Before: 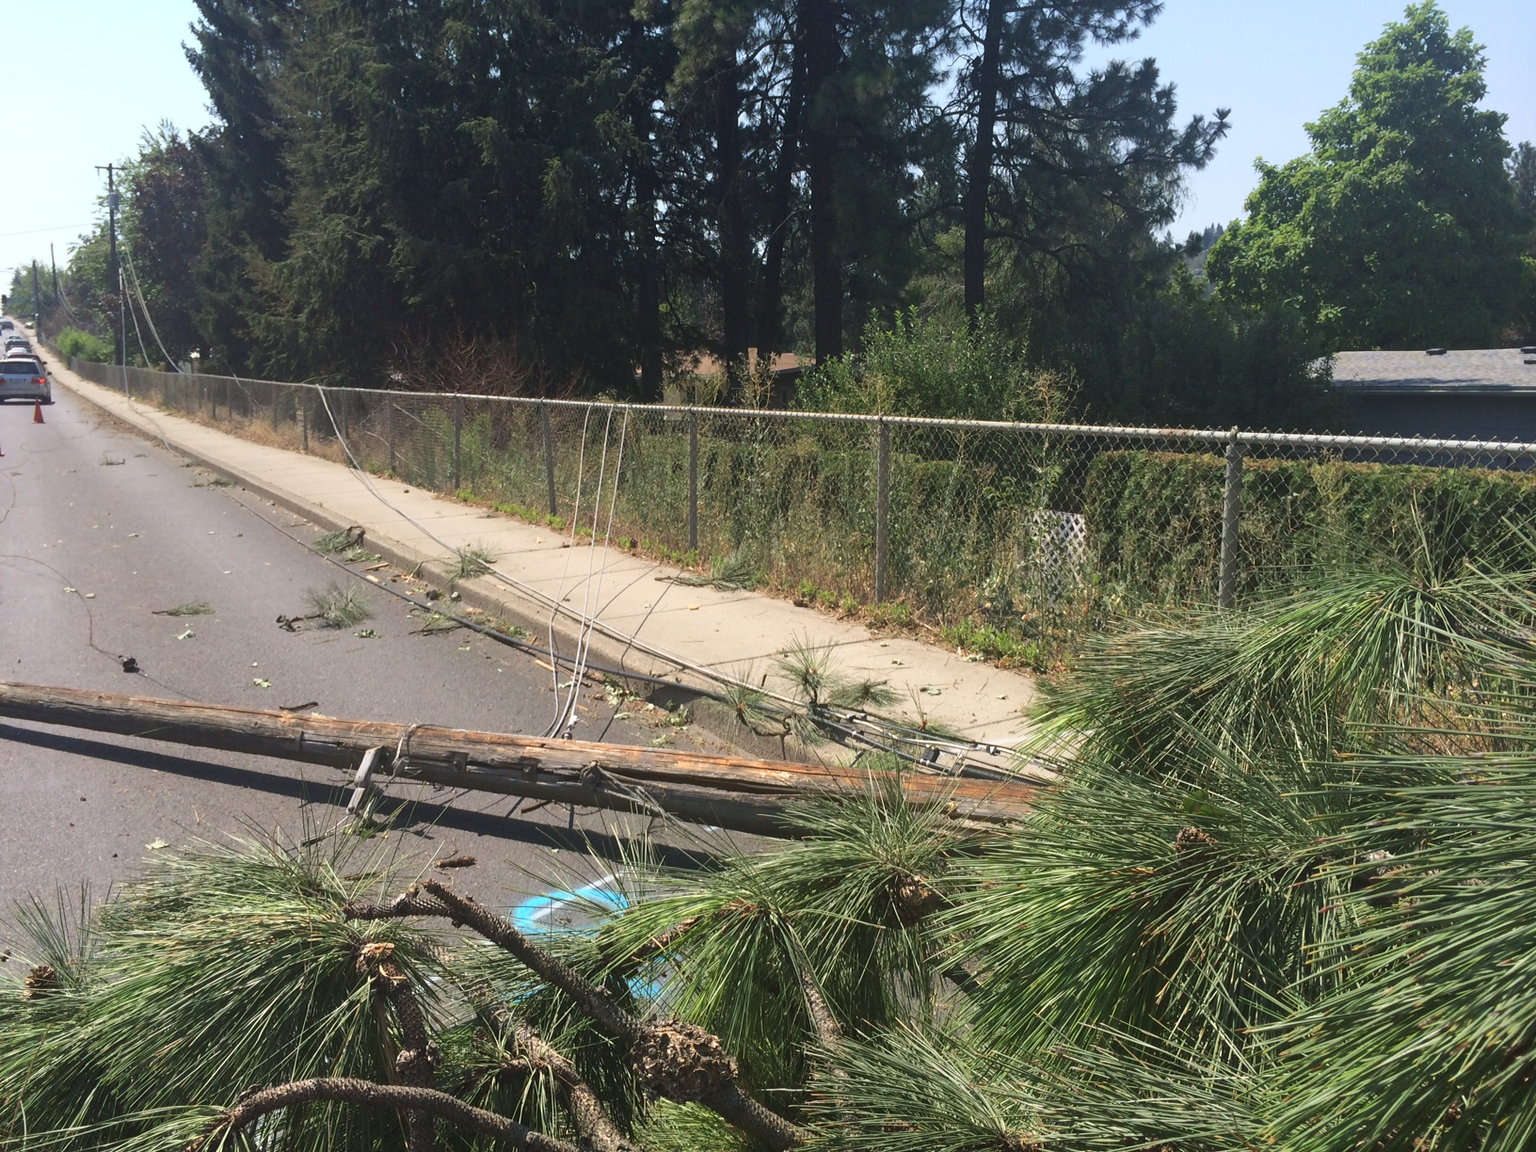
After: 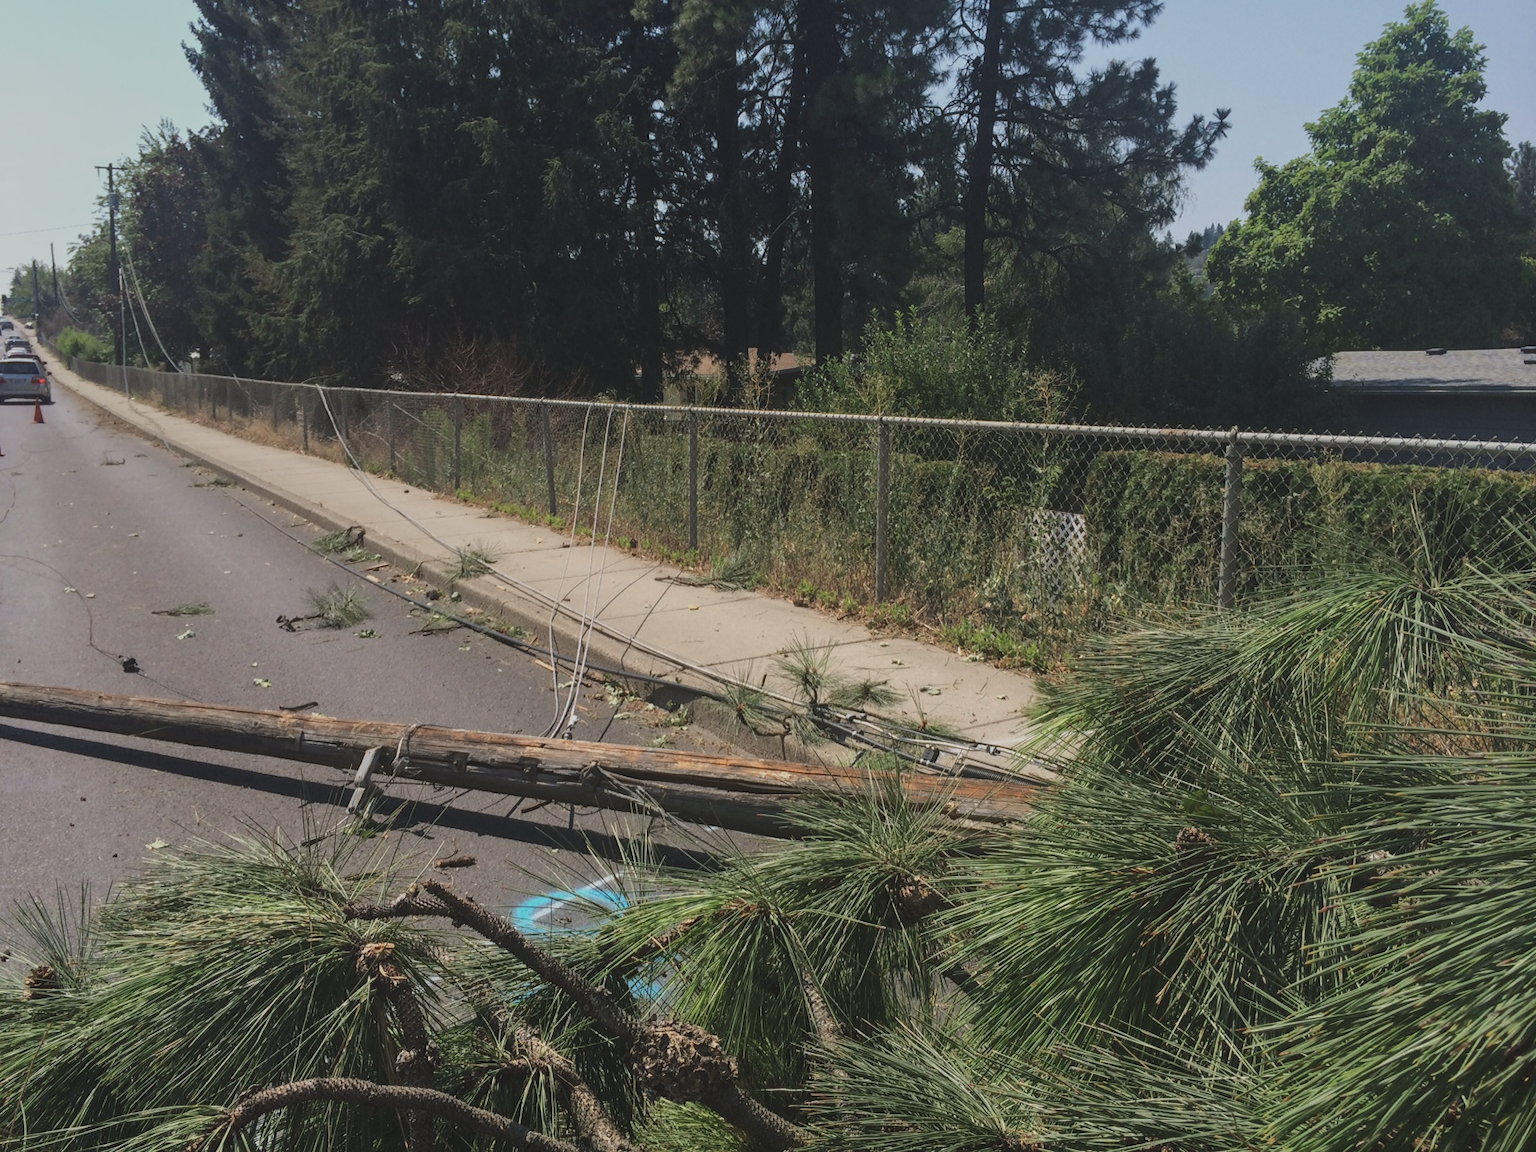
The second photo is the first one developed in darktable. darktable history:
shadows and highlights: radius 334.93, shadows 63.48, highlights 6.06, compress 87.7%, highlights color adjustment 39.73%, soften with gaussian
rgb curve: curves: ch0 [(0, 0) (0.175, 0.154) (0.785, 0.663) (1, 1)]
local contrast: on, module defaults
exposure: black level correction -0.015, exposure -0.5 EV, compensate highlight preservation false
